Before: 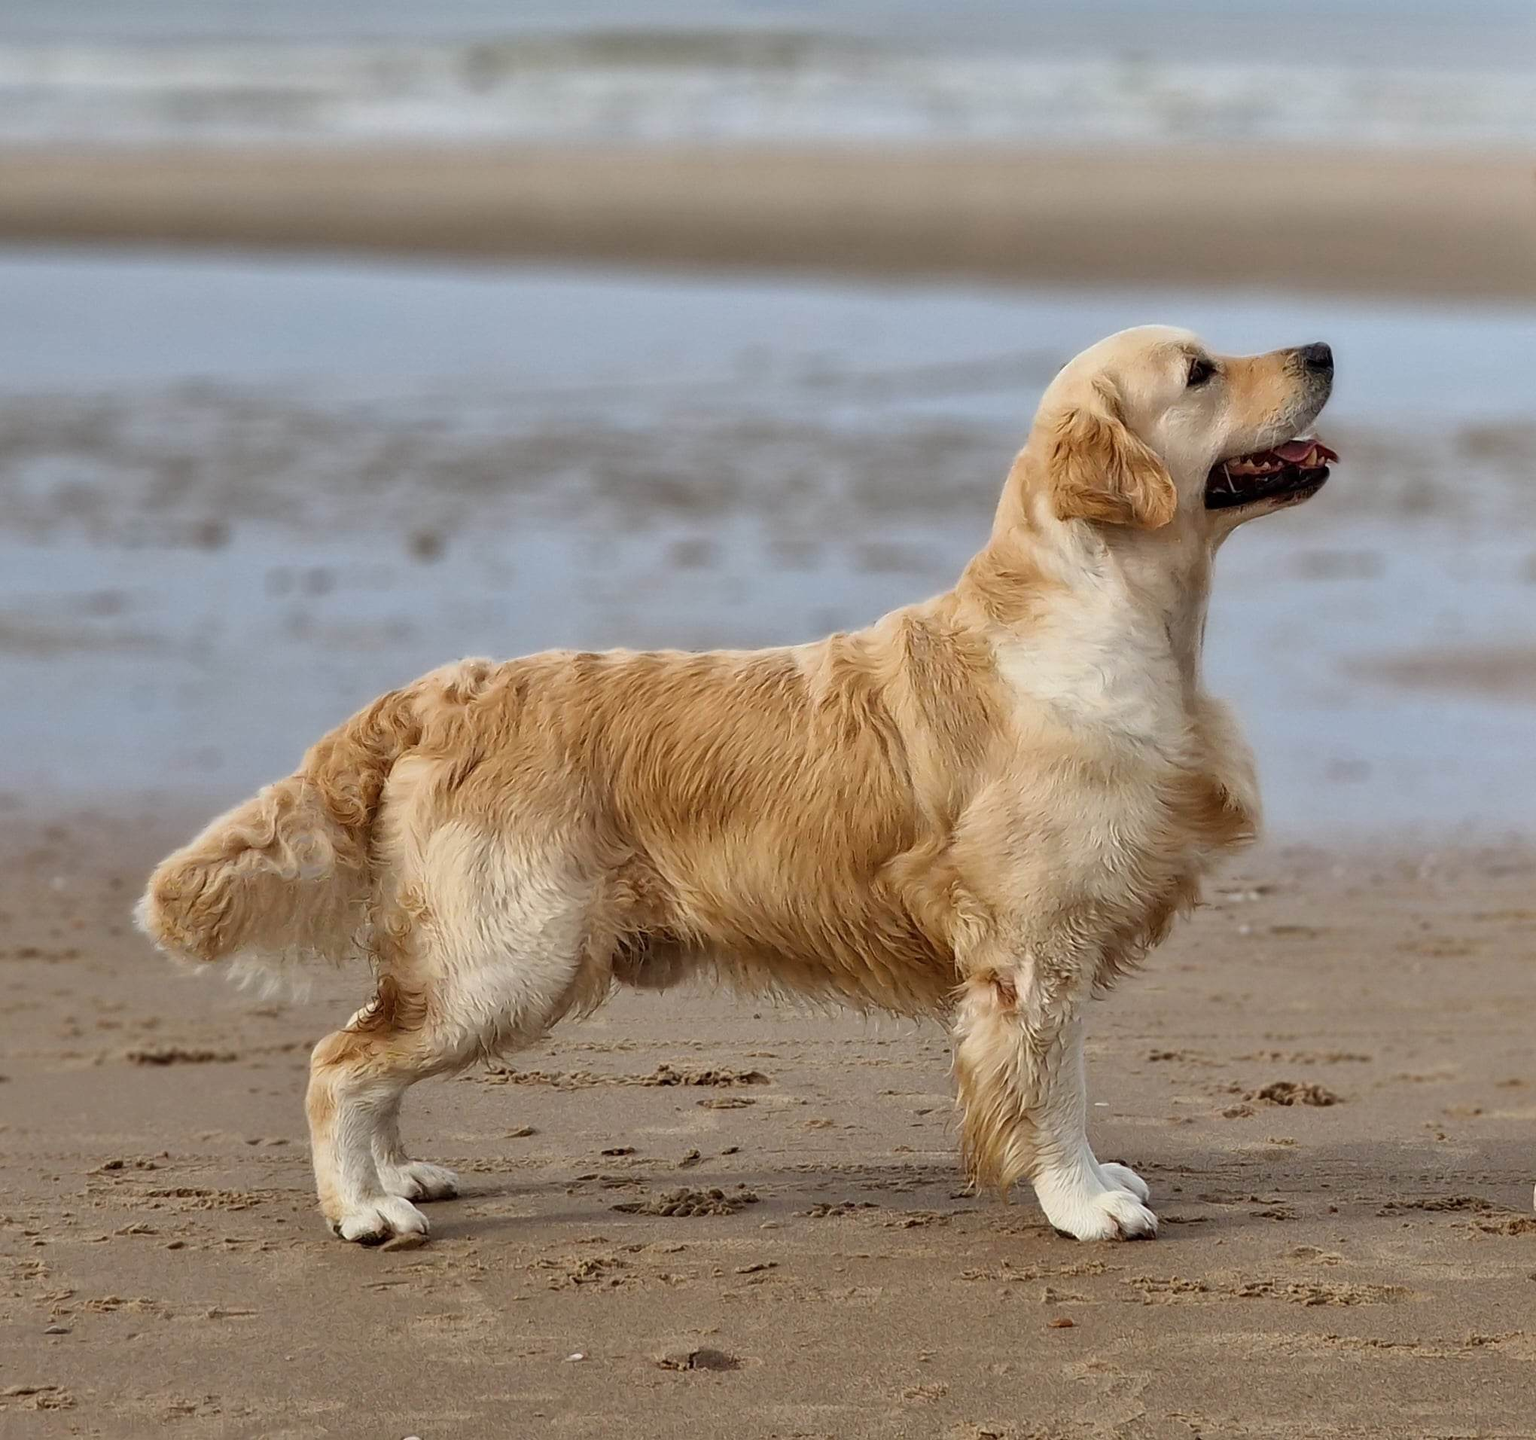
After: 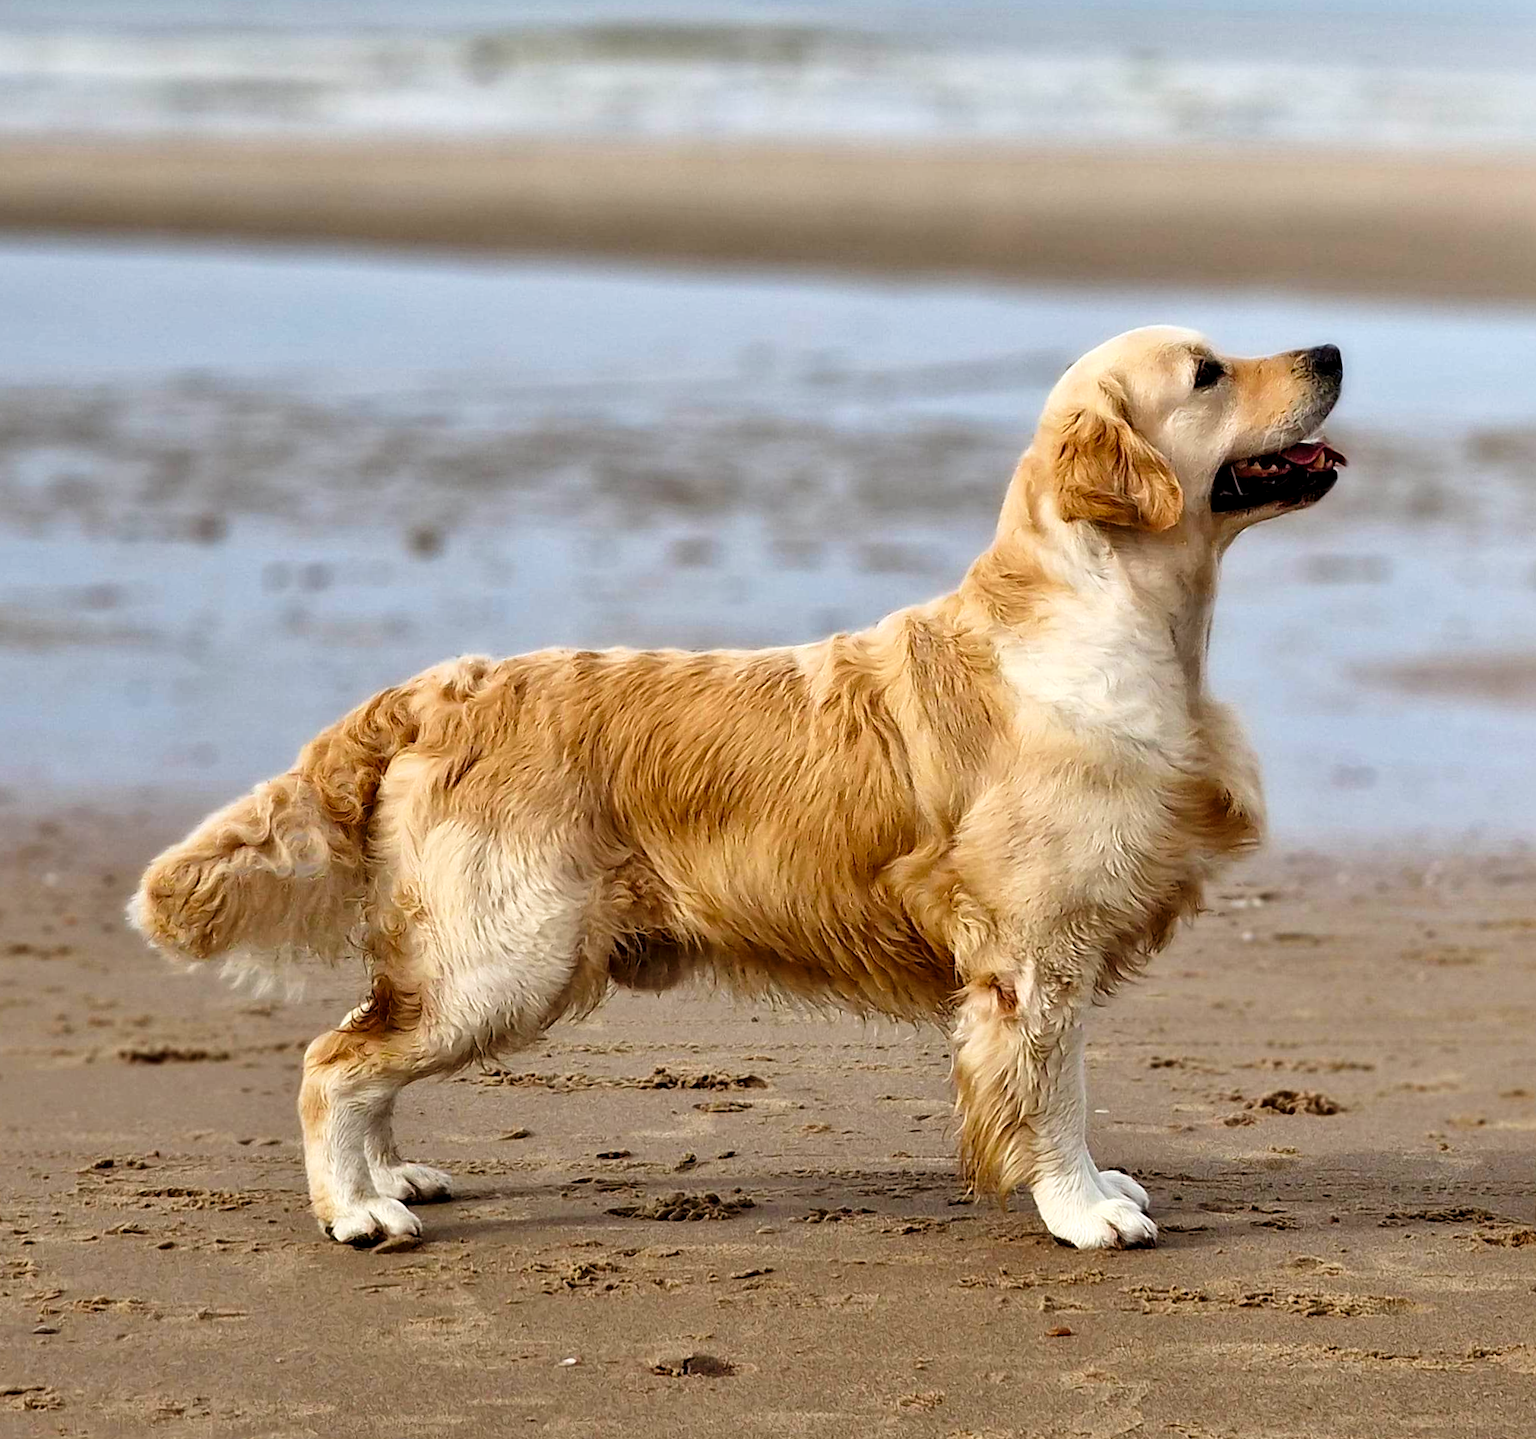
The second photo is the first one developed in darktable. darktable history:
exposure: black level correction 0.01, exposure 0.014 EV, compensate highlight preservation false
crop and rotate: angle -0.5°
tone curve: curves: ch0 [(0, 0) (0.003, 0.002) (0.011, 0.006) (0.025, 0.014) (0.044, 0.025) (0.069, 0.039) (0.1, 0.056) (0.136, 0.082) (0.177, 0.116) (0.224, 0.163) (0.277, 0.233) (0.335, 0.311) (0.399, 0.396) (0.468, 0.488) (0.543, 0.588) (0.623, 0.695) (0.709, 0.809) (0.801, 0.912) (0.898, 0.997) (1, 1)], preserve colors none
